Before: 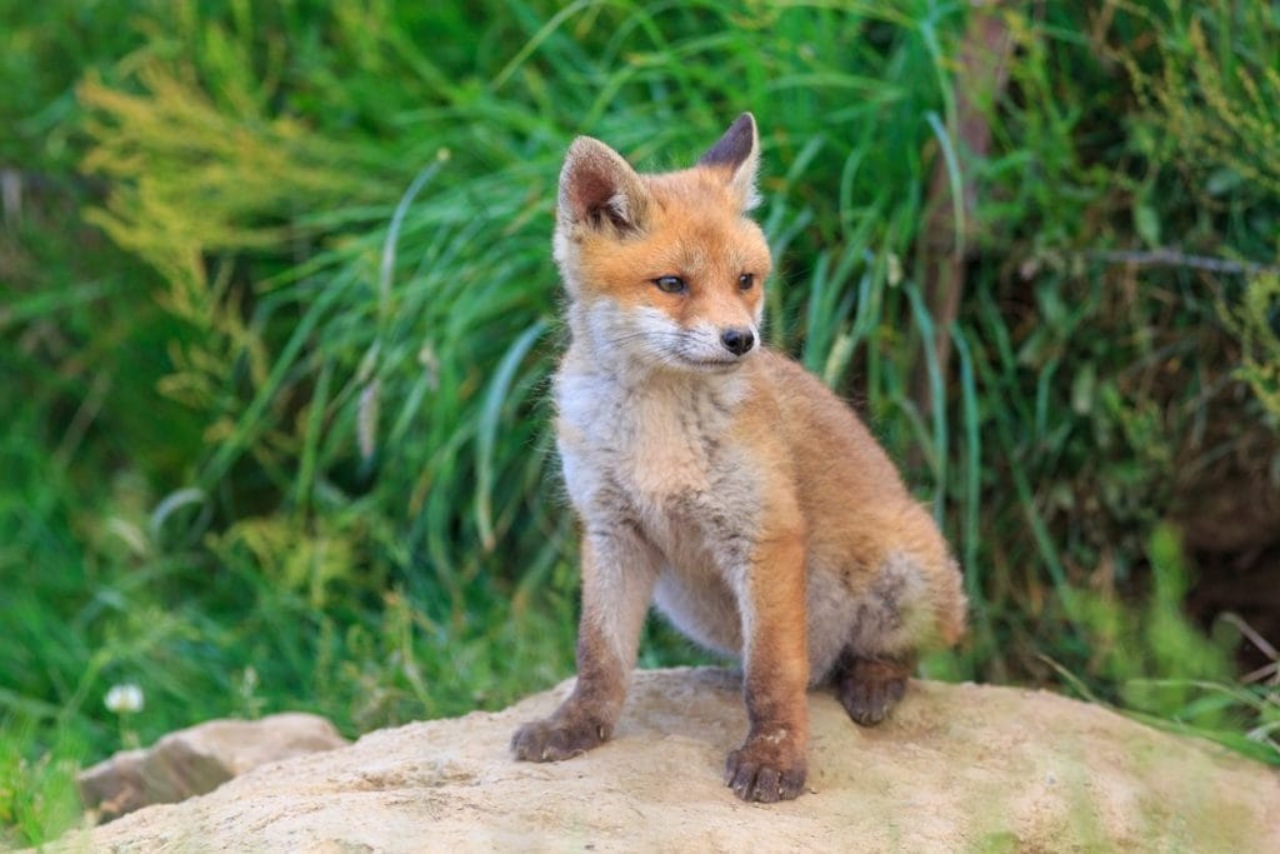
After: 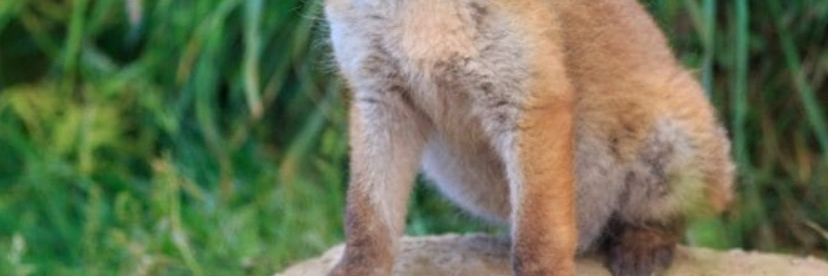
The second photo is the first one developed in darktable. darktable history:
crop: left 18.139%, top 50.808%, right 17.103%, bottom 16.843%
